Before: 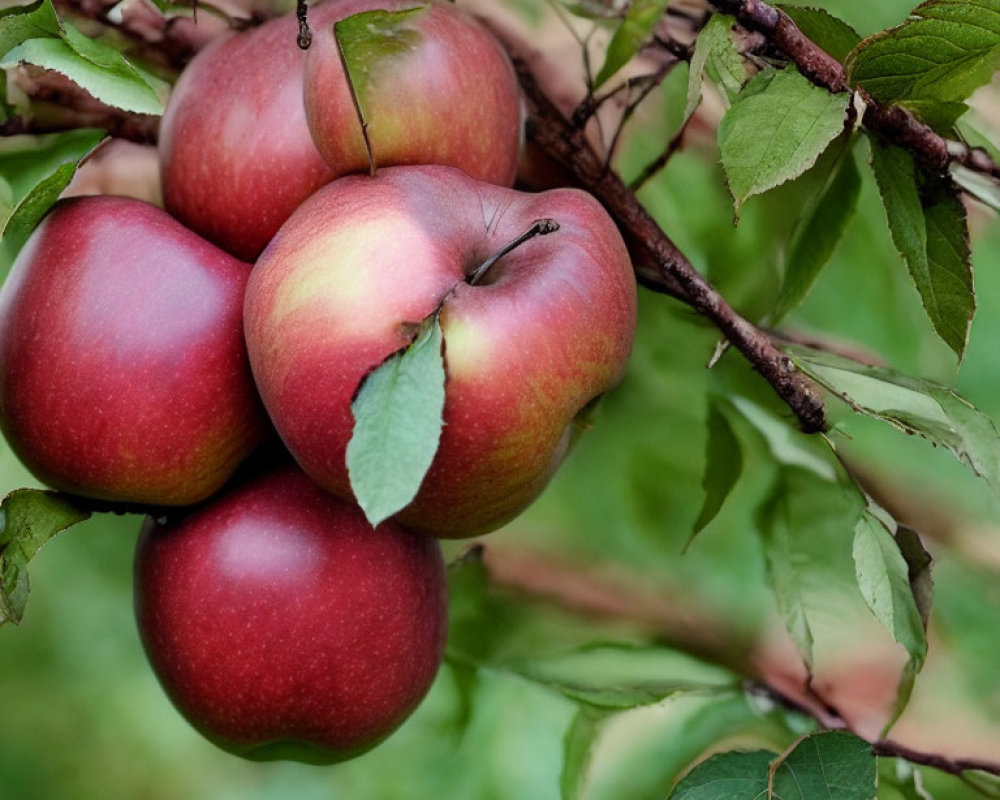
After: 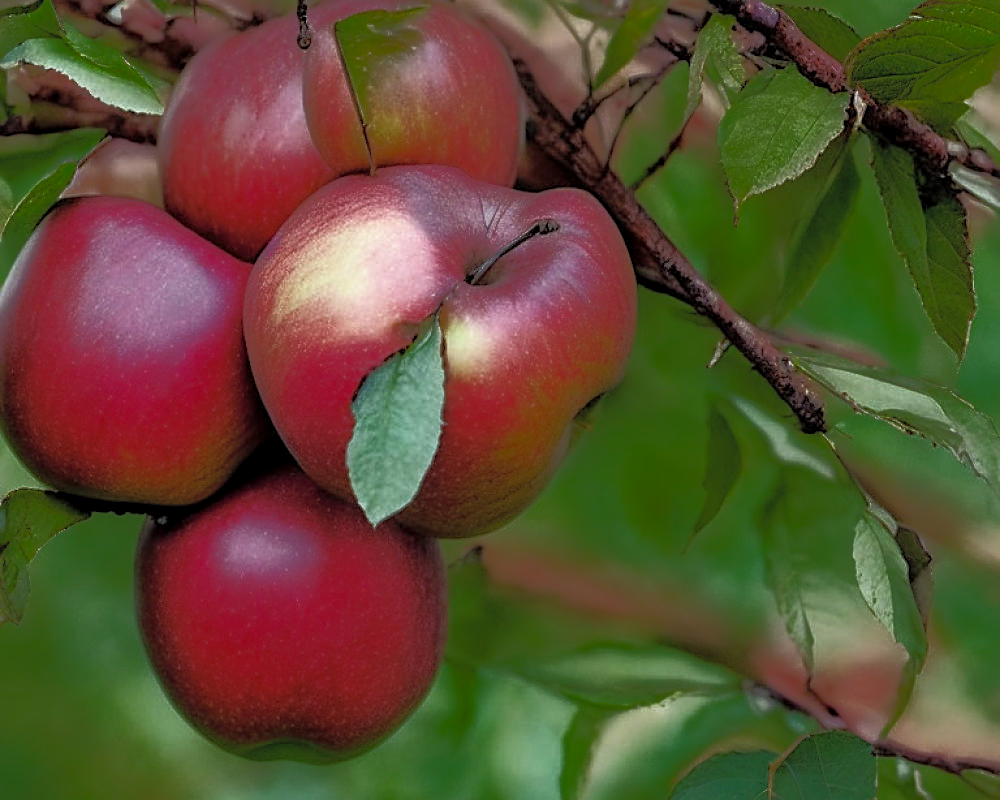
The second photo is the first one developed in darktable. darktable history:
tone curve: curves: ch0 [(0, 0) (0.003, 0.032) (0.53, 0.368) (0.901, 0.866) (1, 1)], color space Lab, independent channels, preserve colors none
local contrast: on, module defaults
sharpen: on, module defaults
